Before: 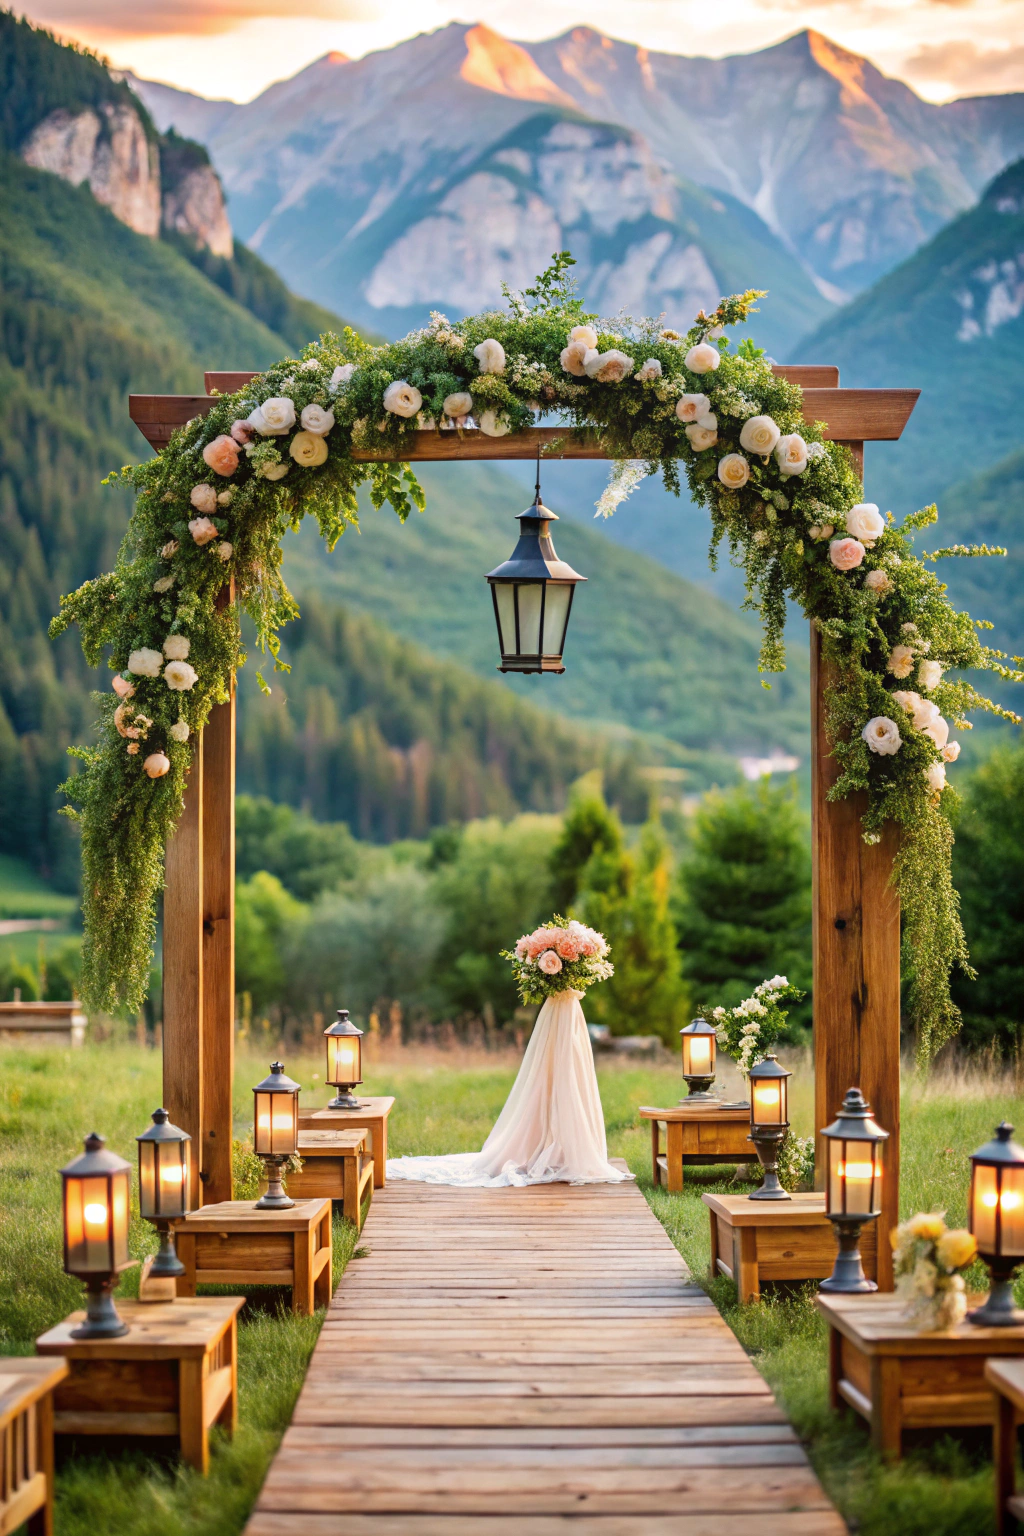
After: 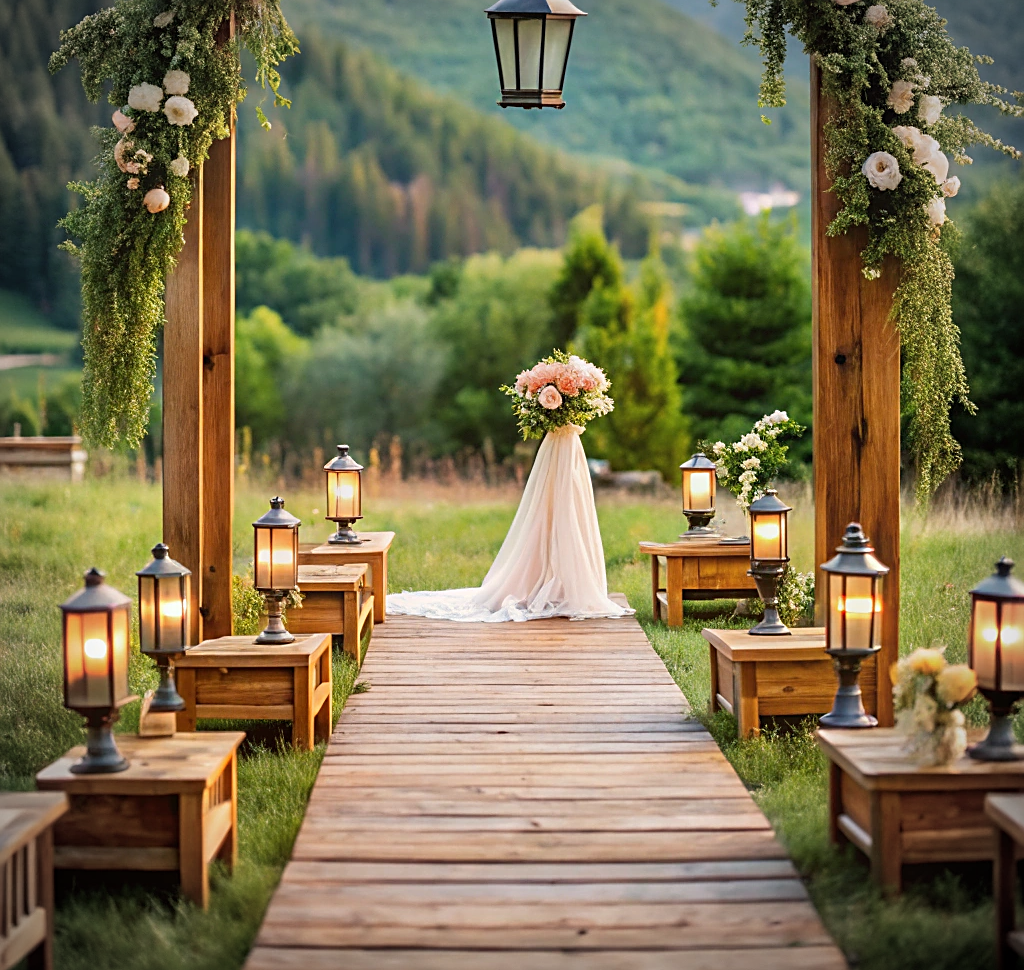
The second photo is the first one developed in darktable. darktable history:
sharpen: on, module defaults
vignetting: fall-off radius 45.65%, unbound false
crop and rotate: top 36.801%
